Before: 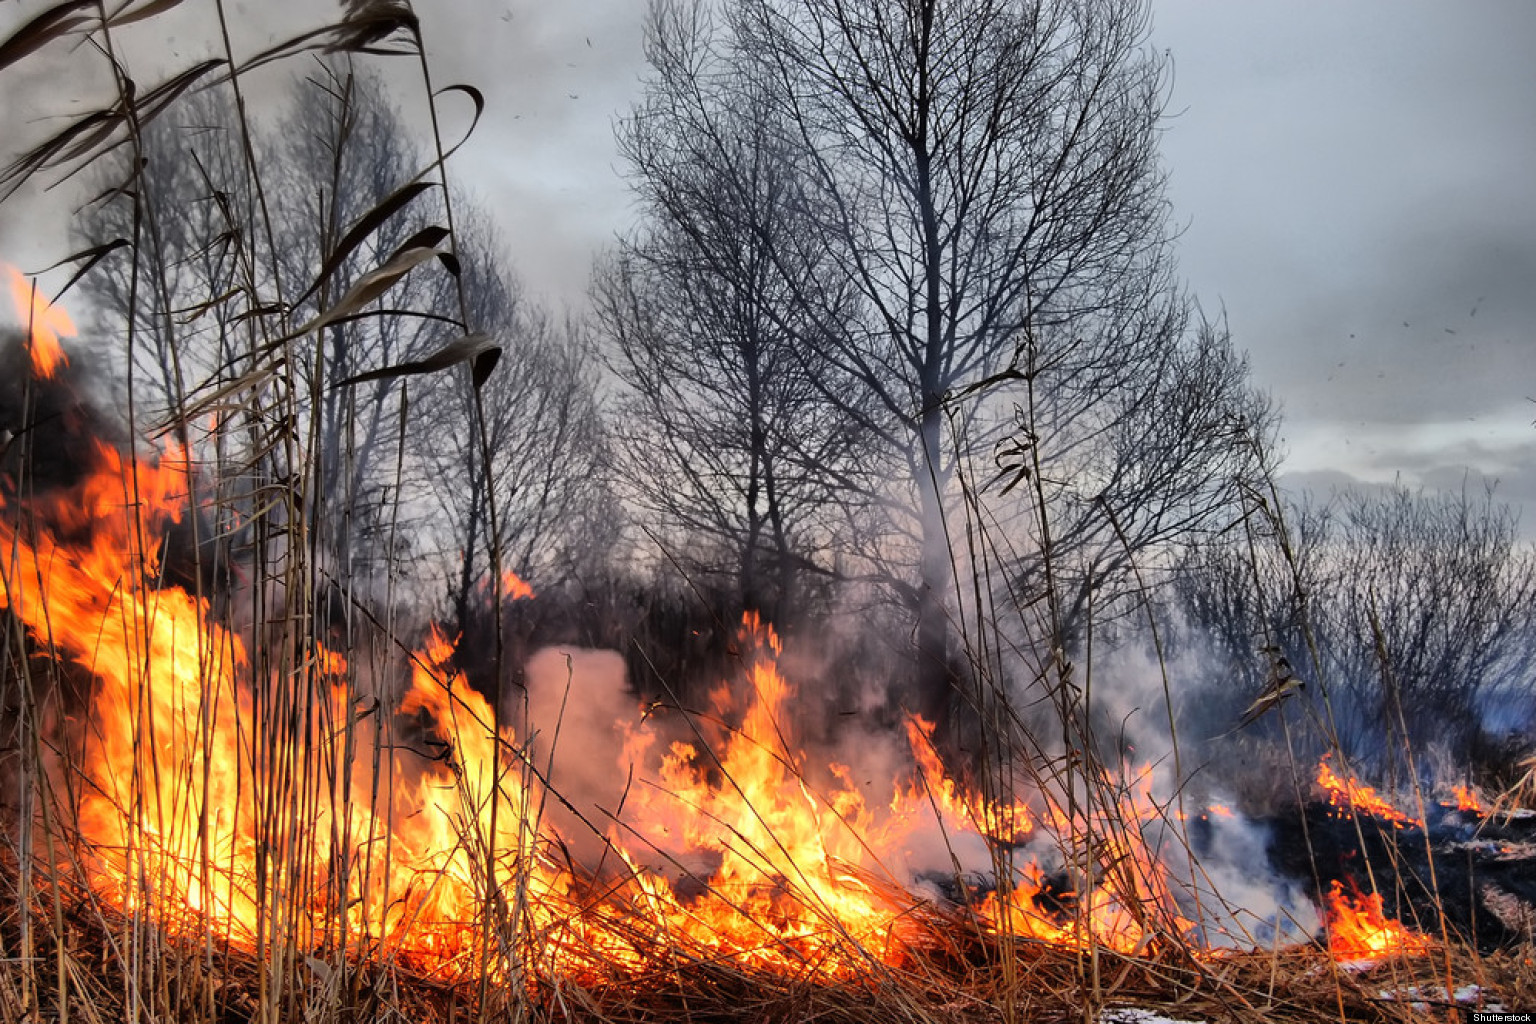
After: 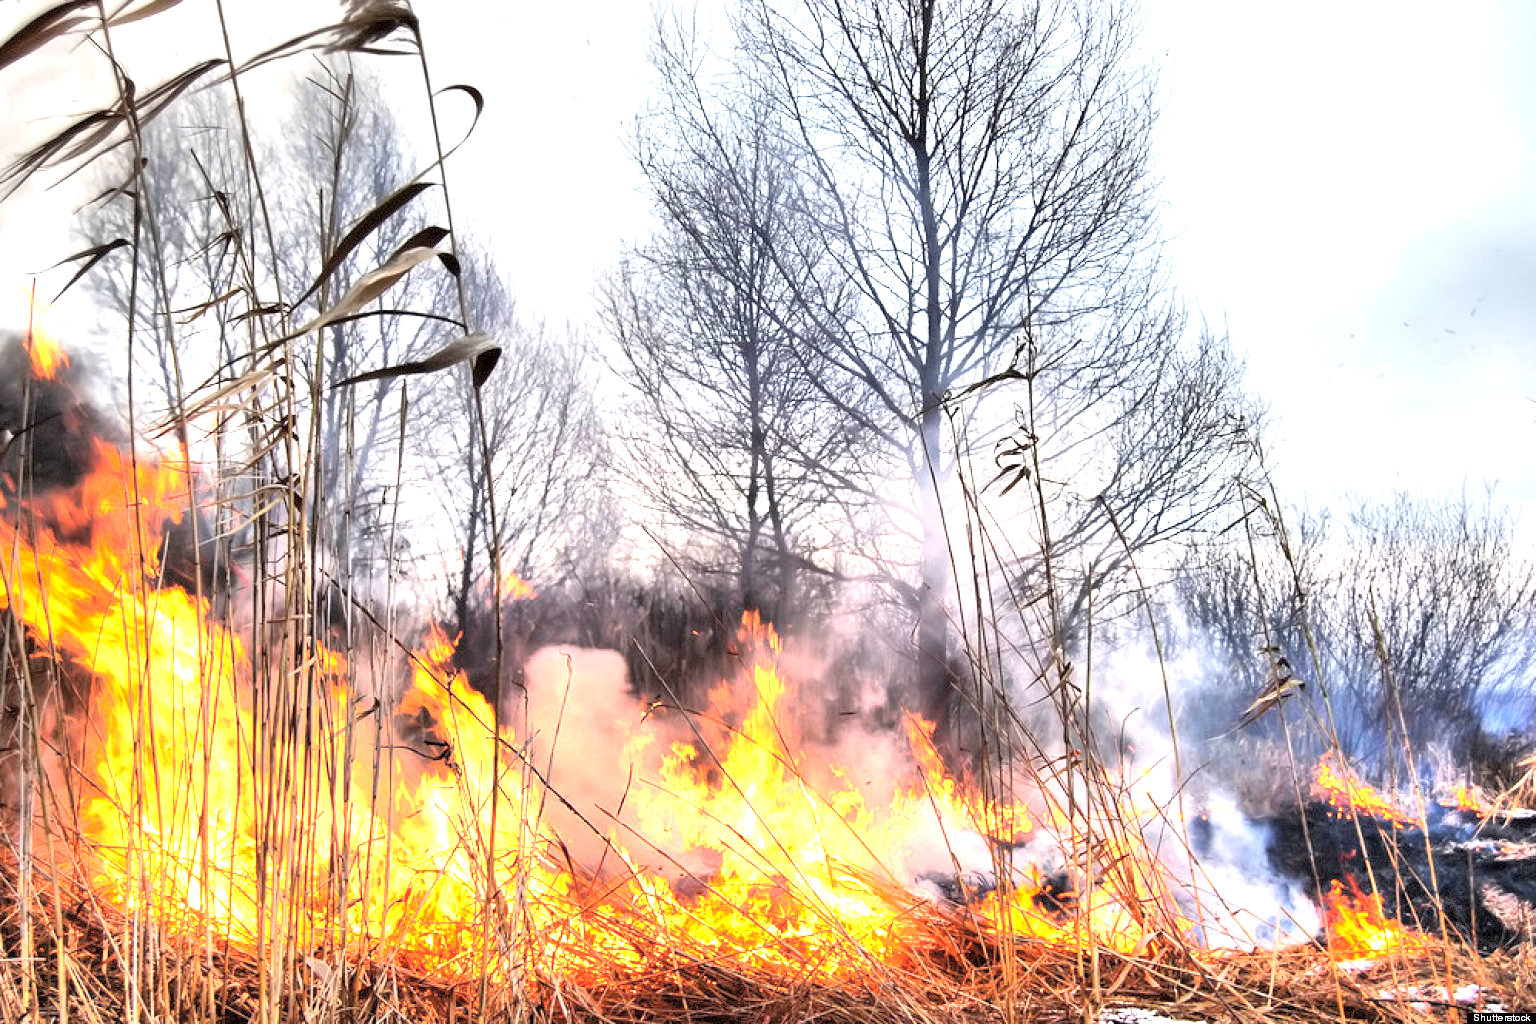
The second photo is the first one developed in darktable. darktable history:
shadows and highlights: shadows -30, highlights 30
contrast brightness saturation: brightness 0.15
exposure: black level correction 0.001, exposure 1.822 EV, compensate exposure bias true, compensate highlight preservation false
